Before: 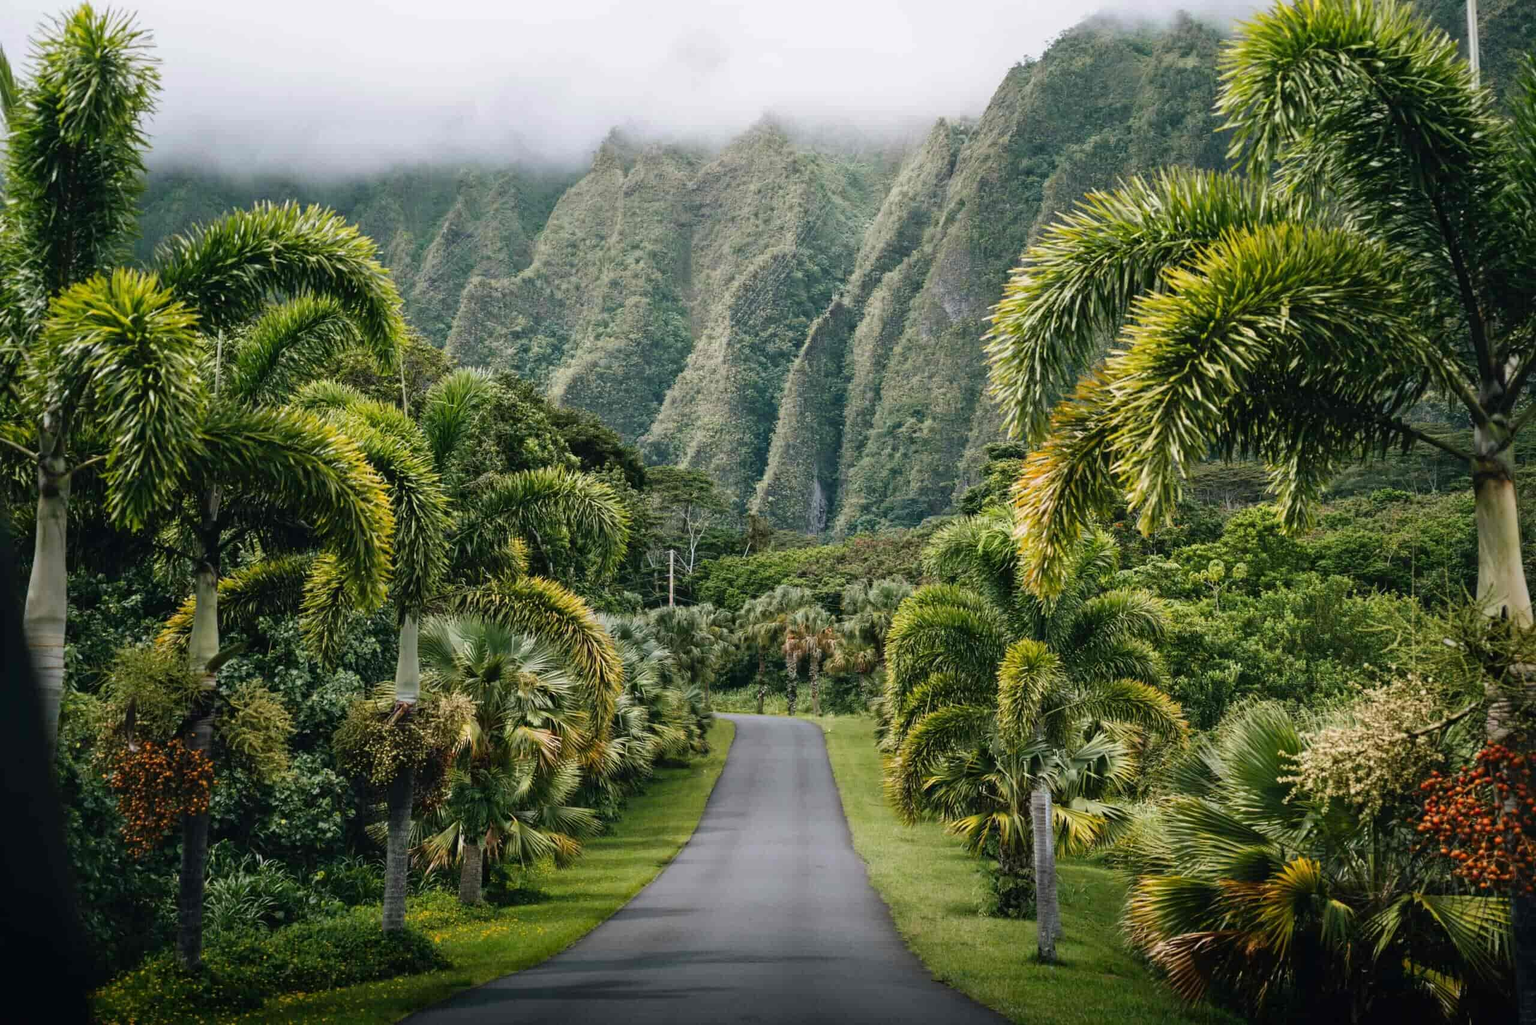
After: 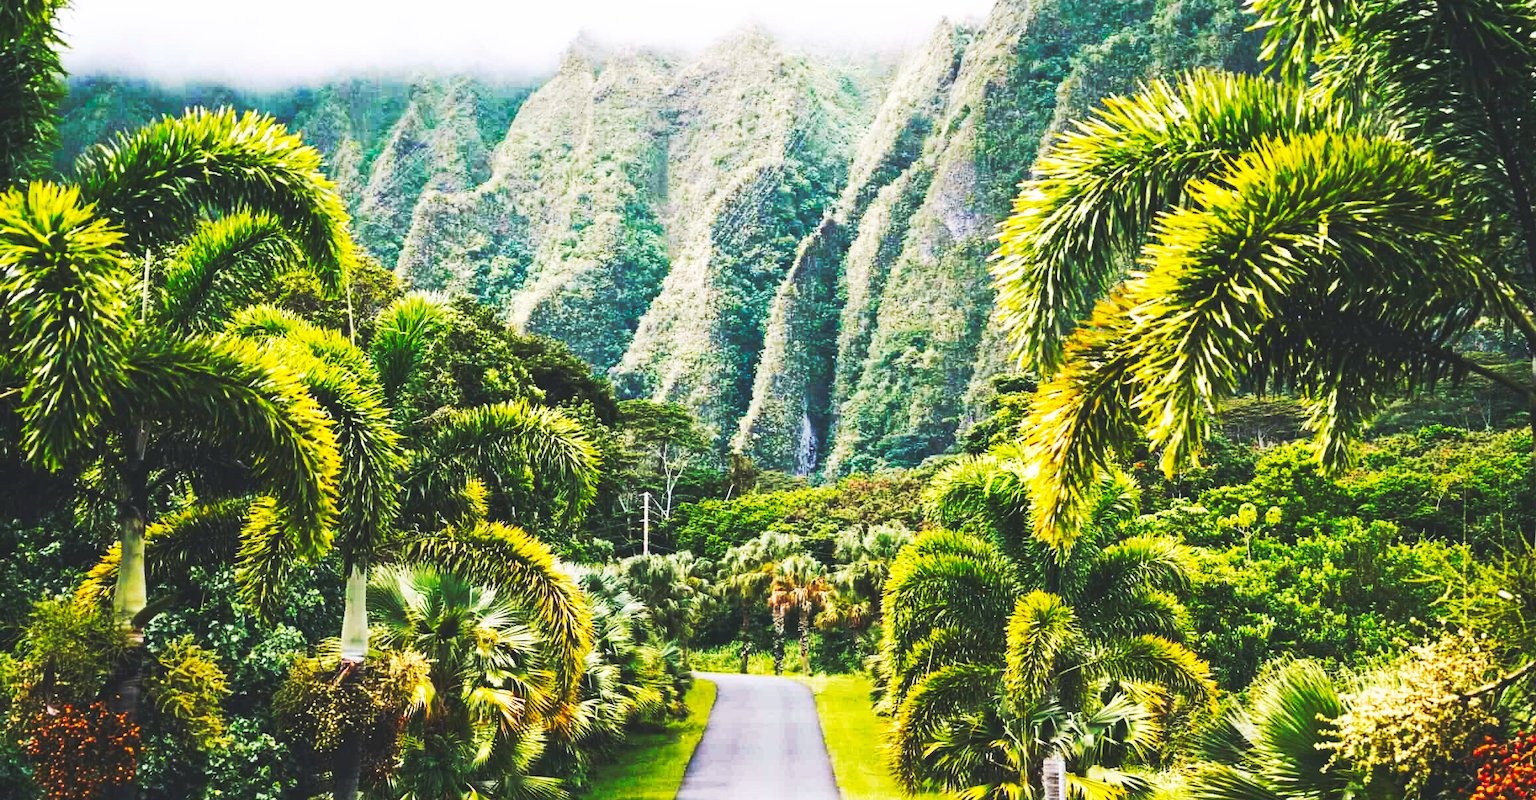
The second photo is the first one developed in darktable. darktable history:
crop: left 5.646%, top 10.137%, right 3.767%, bottom 19.021%
base curve: curves: ch0 [(0, 0.015) (0.085, 0.116) (0.134, 0.298) (0.19, 0.545) (0.296, 0.764) (0.599, 0.982) (1, 1)], preserve colors none
color balance rgb: shadows lift › chroma 3.324%, shadows lift › hue 277.77°, power › hue 60.55°, highlights gain › chroma 1.52%, highlights gain › hue 309.61°, linear chroma grading › global chroma 9.749%, perceptual saturation grading › global saturation 18.909%
